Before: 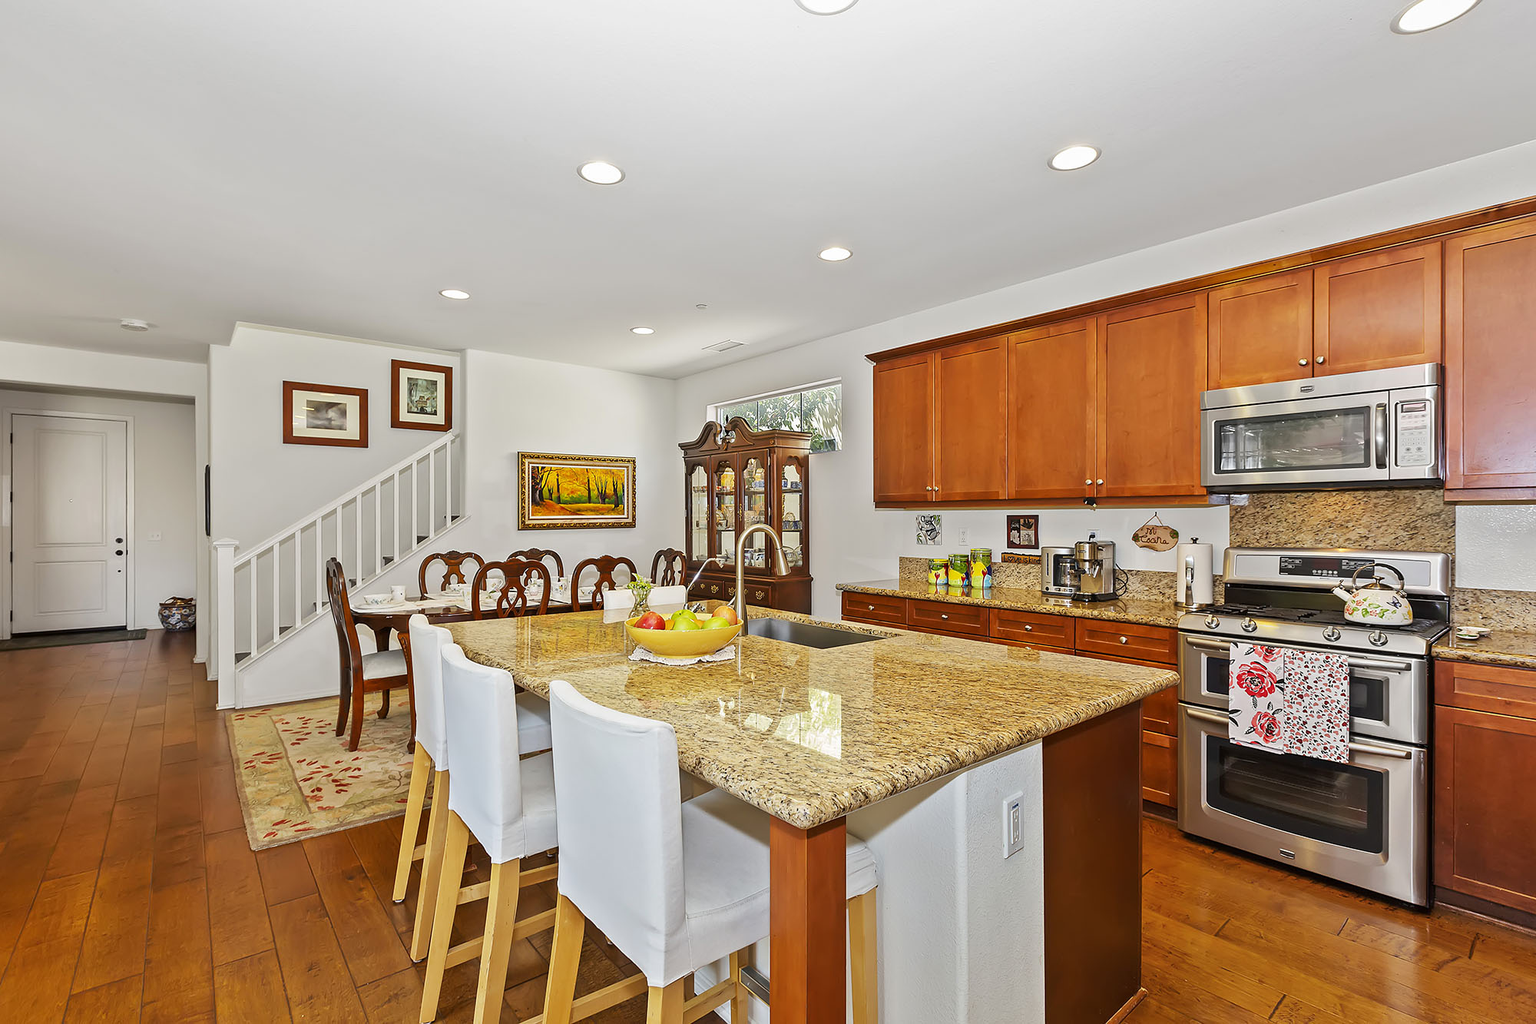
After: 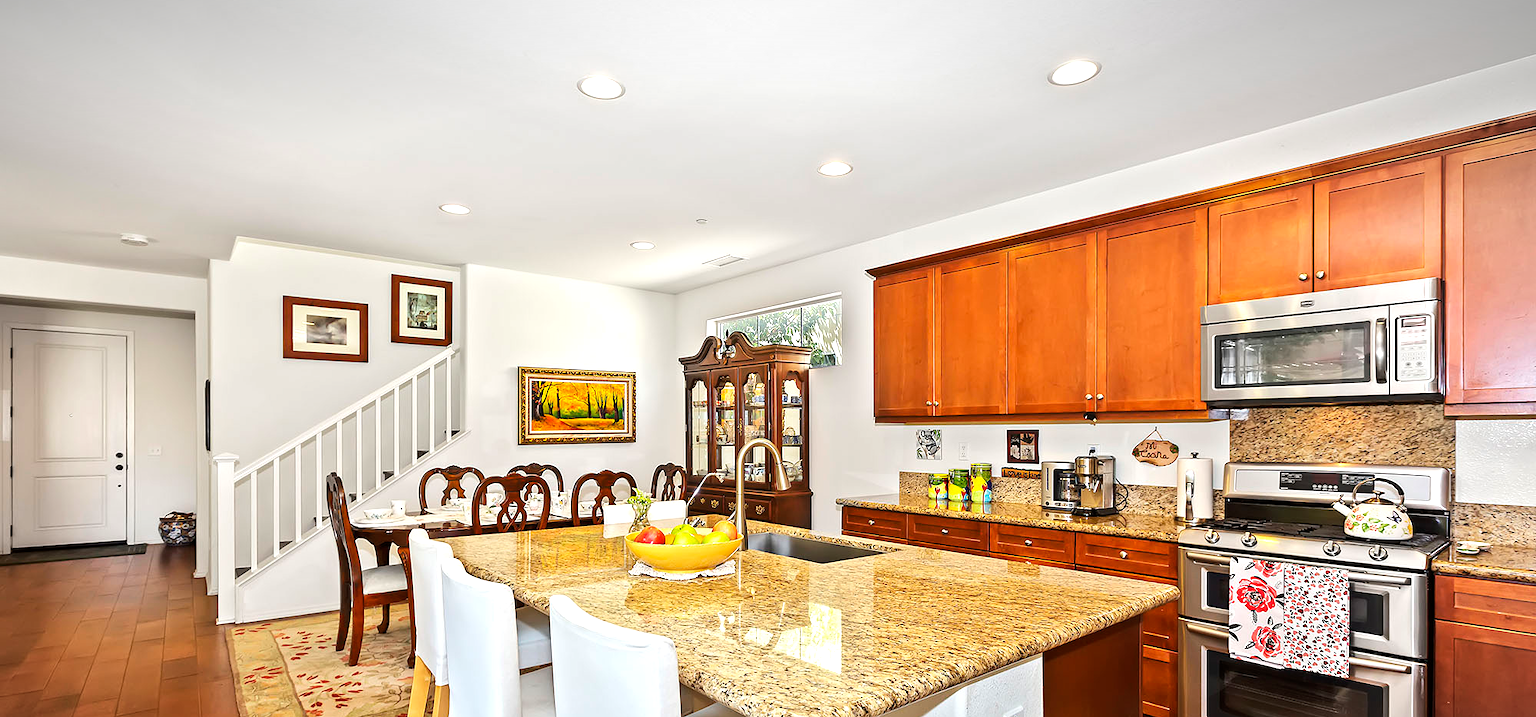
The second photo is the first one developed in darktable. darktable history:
tone equalizer: -8 EV -0.425 EV, -7 EV -0.374 EV, -6 EV -0.361 EV, -5 EV -0.251 EV, -3 EV 0.237 EV, -2 EV 0.347 EV, -1 EV 0.392 EV, +0 EV 0.407 EV, edges refinement/feathering 500, mask exposure compensation -1.57 EV, preserve details no
vignetting: fall-off start 100.33%, fall-off radius 65.13%, center (-0.029, 0.247), automatic ratio true
crop and rotate: top 8.401%, bottom 21.471%
exposure: exposure 0.201 EV, compensate exposure bias true, compensate highlight preservation false
